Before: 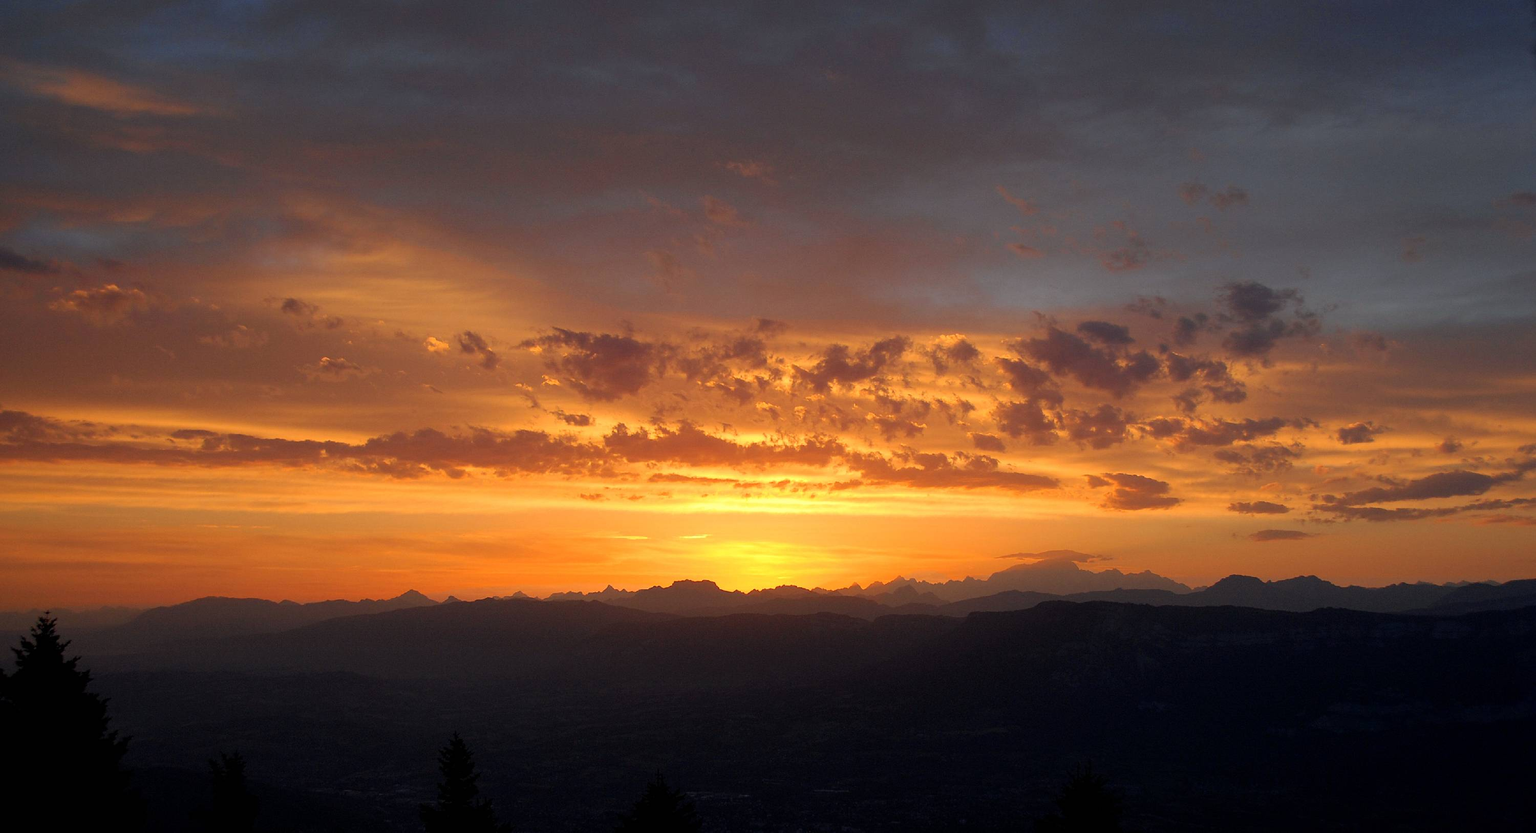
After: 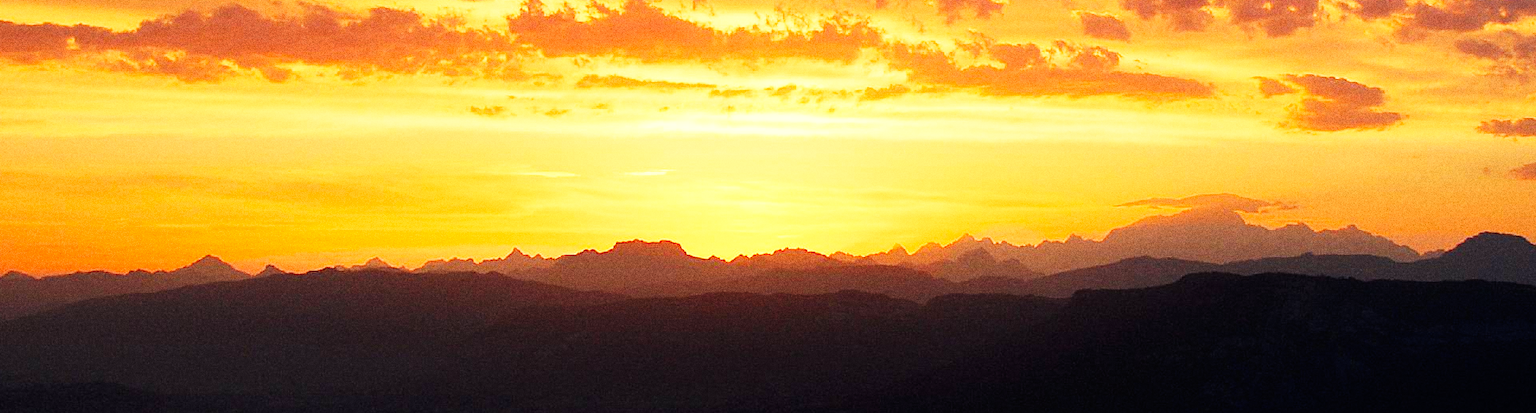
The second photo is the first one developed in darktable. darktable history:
base curve: curves: ch0 [(0, 0) (0.007, 0.004) (0.027, 0.03) (0.046, 0.07) (0.207, 0.54) (0.442, 0.872) (0.673, 0.972) (1, 1)], preserve colors none
grain: coarseness 0.09 ISO, strength 40%
crop: left 18.091%, top 51.13%, right 17.525%, bottom 16.85%
